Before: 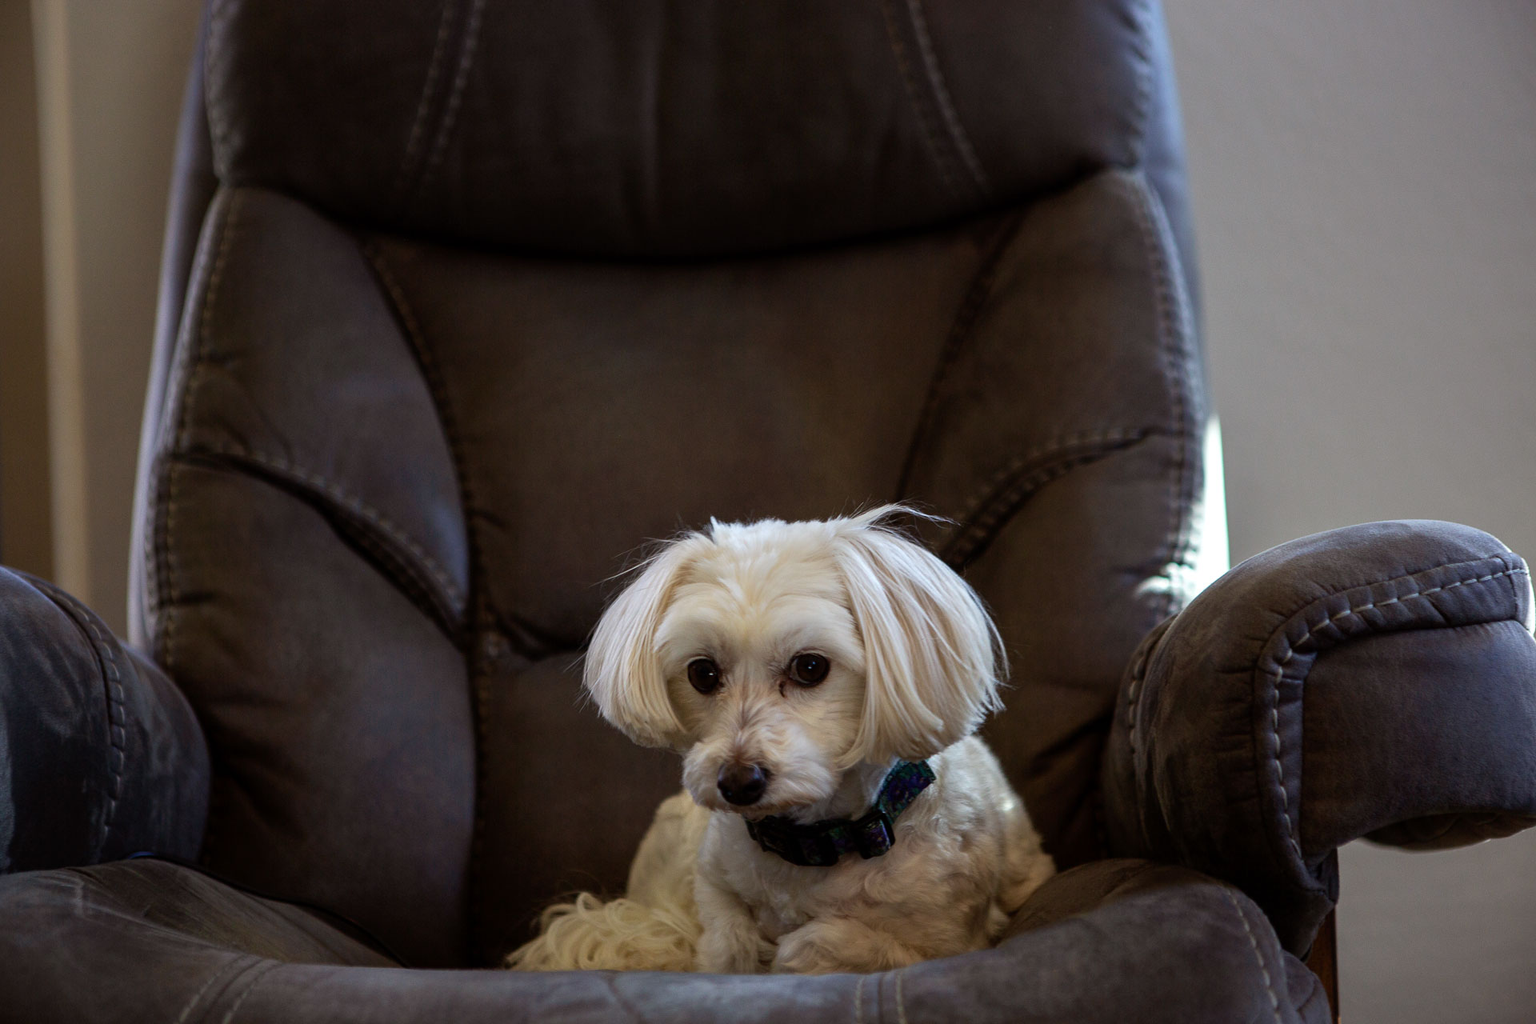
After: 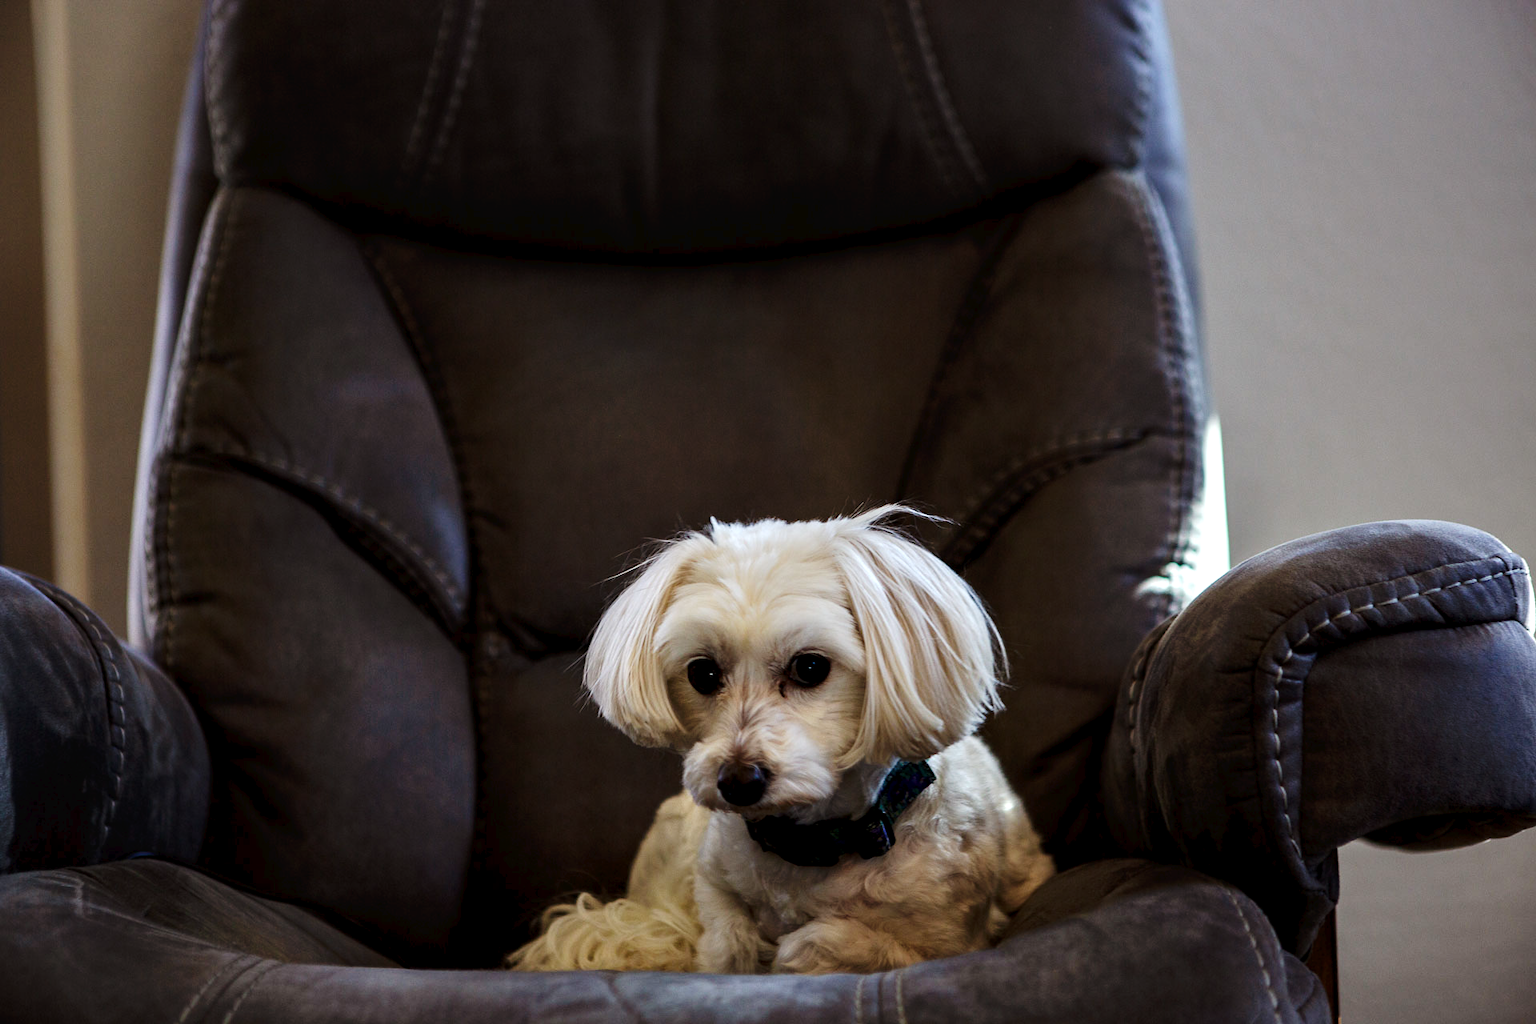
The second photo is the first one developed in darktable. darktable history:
tone curve: curves: ch0 [(0, 0) (0.003, 0.018) (0.011, 0.019) (0.025, 0.024) (0.044, 0.037) (0.069, 0.053) (0.1, 0.075) (0.136, 0.105) (0.177, 0.136) (0.224, 0.179) (0.277, 0.244) (0.335, 0.319) (0.399, 0.4) (0.468, 0.495) (0.543, 0.58) (0.623, 0.671) (0.709, 0.757) (0.801, 0.838) (0.898, 0.913) (1, 1)], preserve colors none
contrast equalizer: y [[0.535, 0.543, 0.548, 0.548, 0.542, 0.532], [0.5 ×6], [0.5 ×6], [0 ×6], [0 ×6]]
